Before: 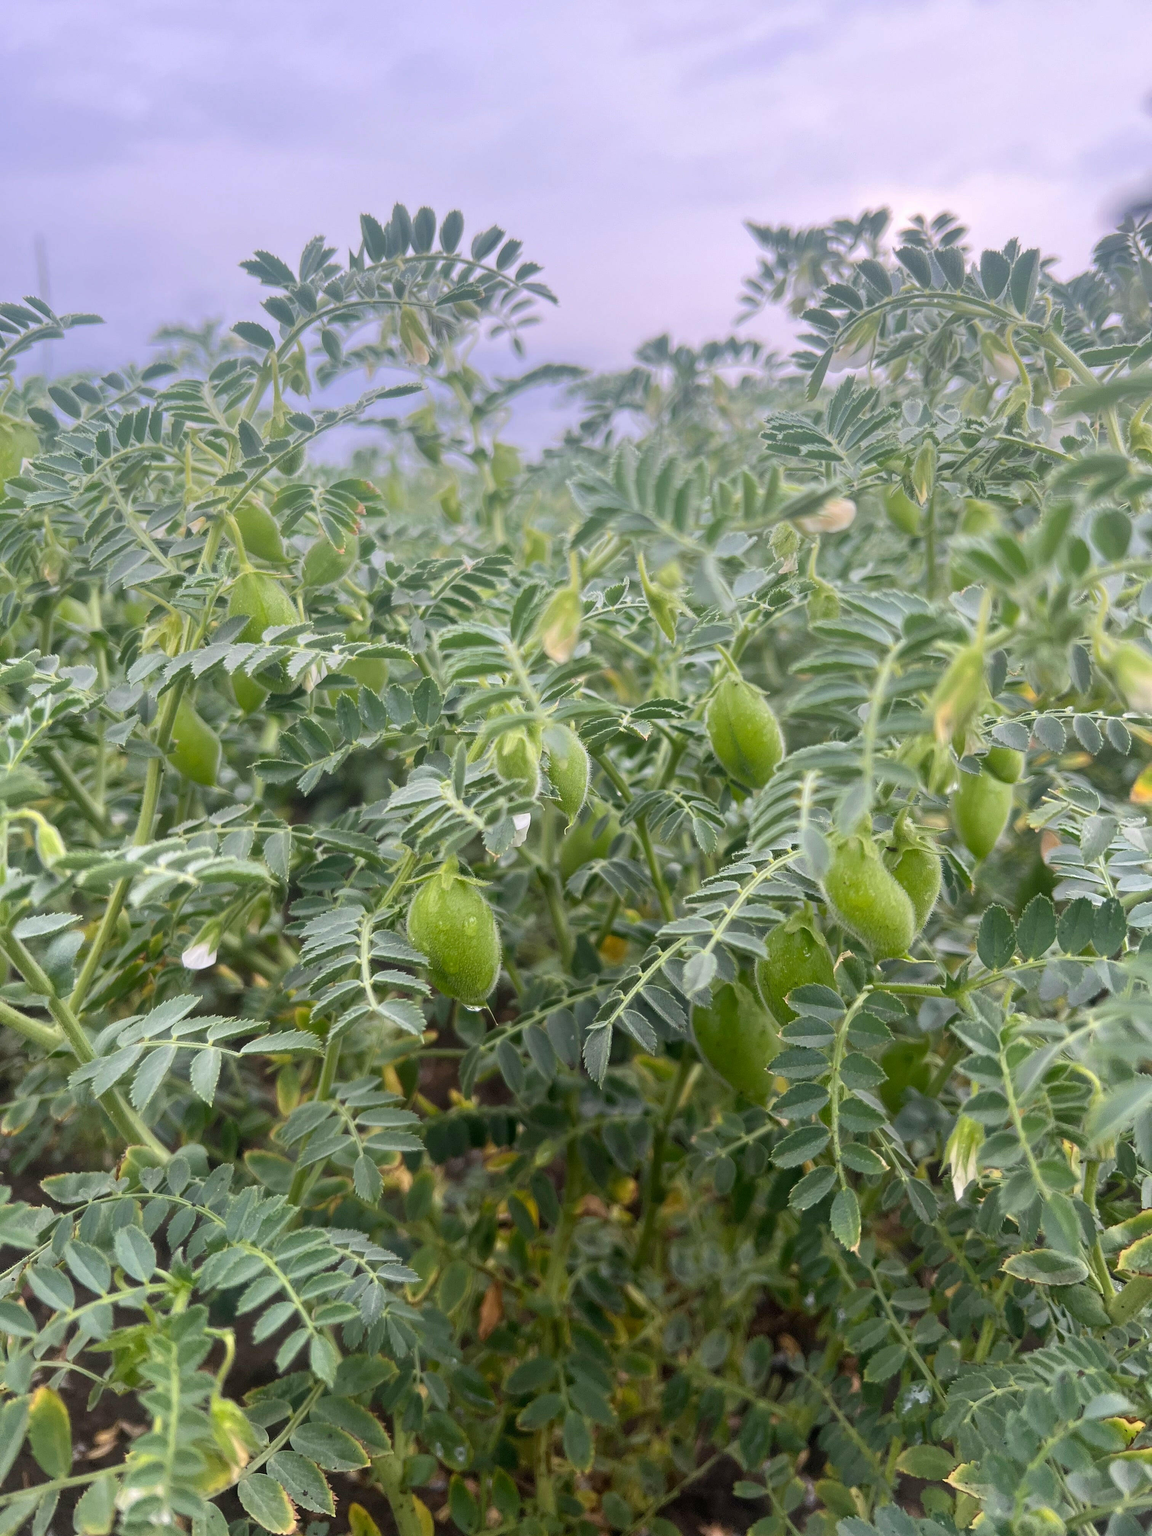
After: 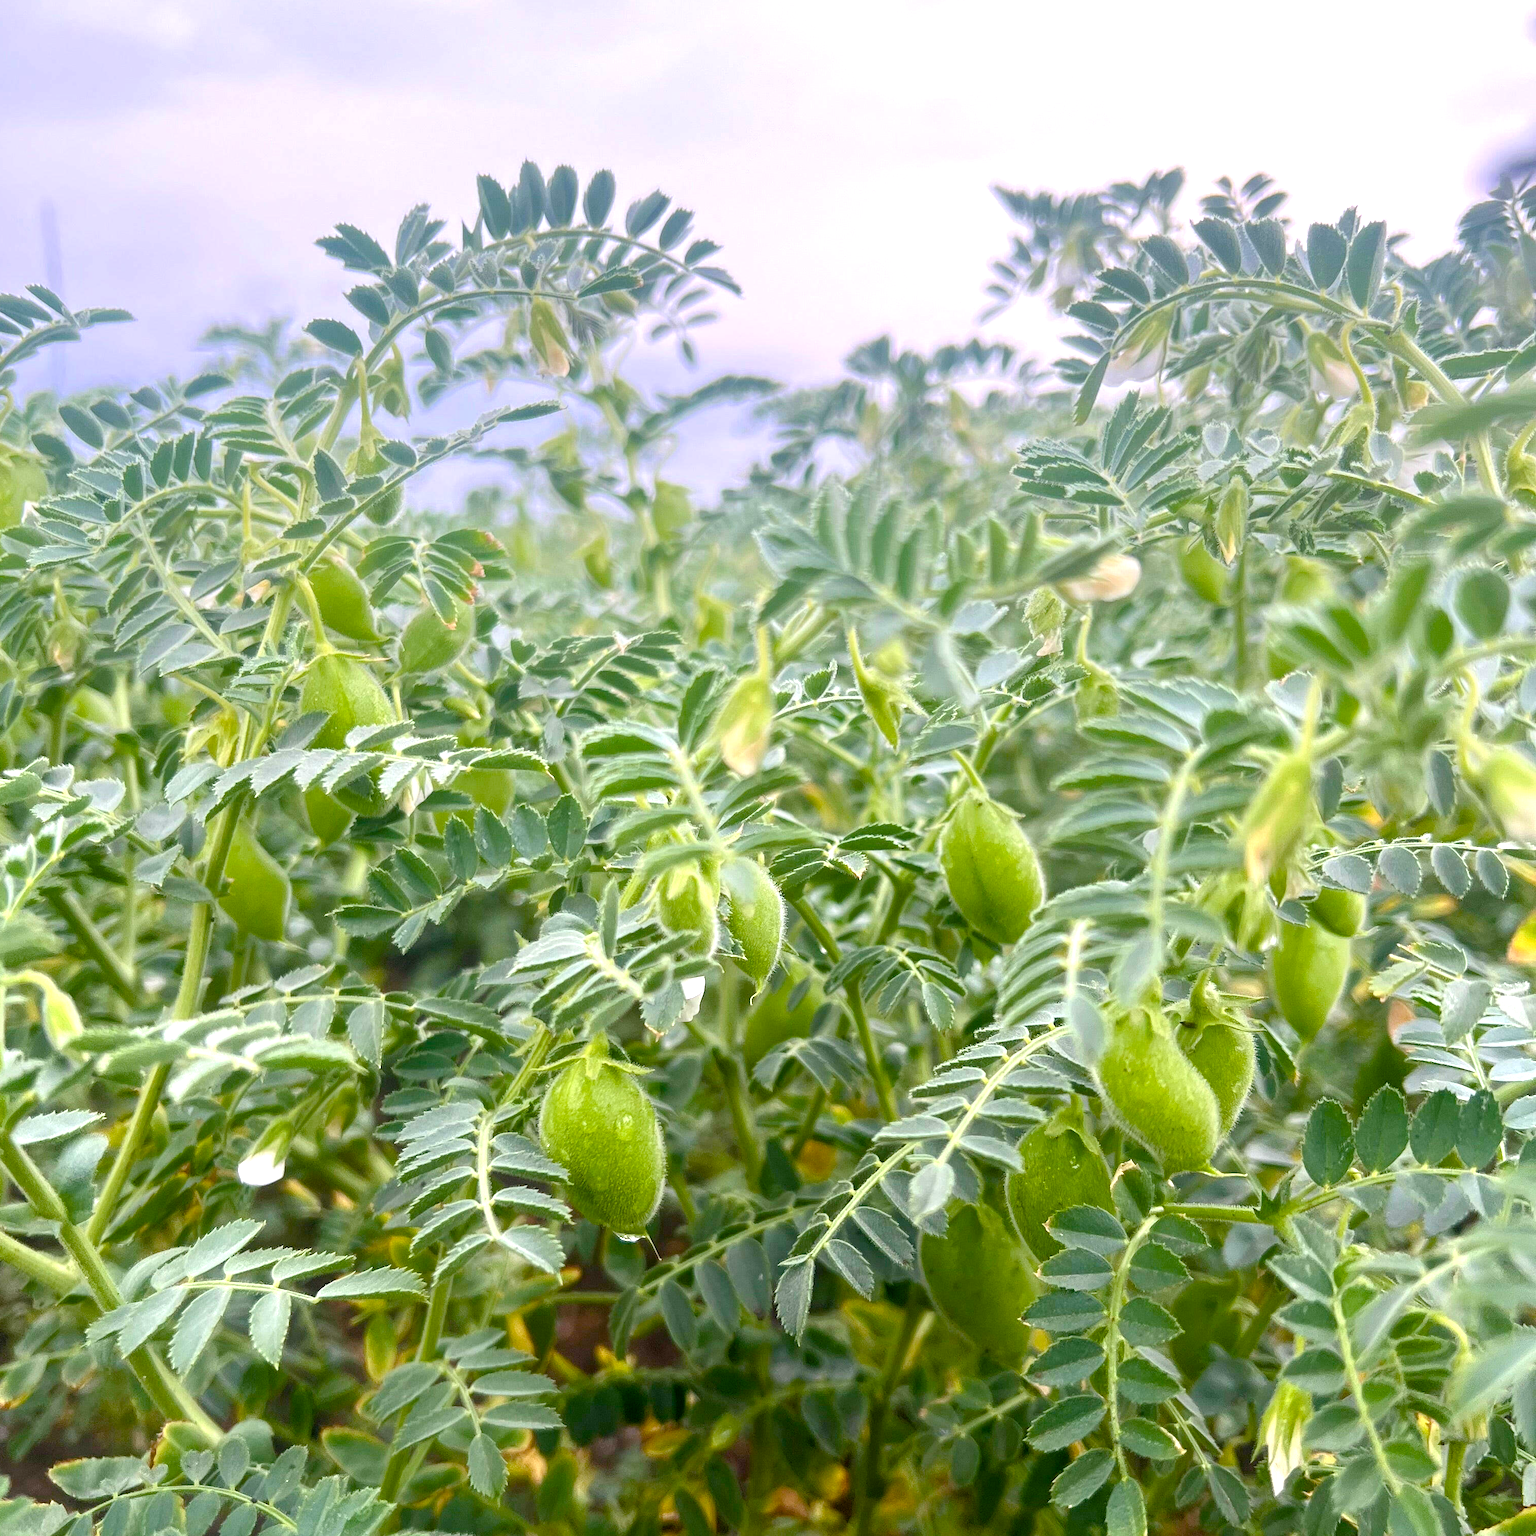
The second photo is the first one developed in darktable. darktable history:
color balance rgb: linear chroma grading › shadows -2.2%, linear chroma grading › highlights -15%, linear chroma grading › global chroma -10%, linear chroma grading › mid-tones -10%, perceptual saturation grading › global saturation 45%, perceptual saturation grading › highlights -50%, perceptual saturation grading › shadows 30%, perceptual brilliance grading › global brilliance 18%, global vibrance 45%
crop: left 0.387%, top 5.469%, bottom 19.809%
